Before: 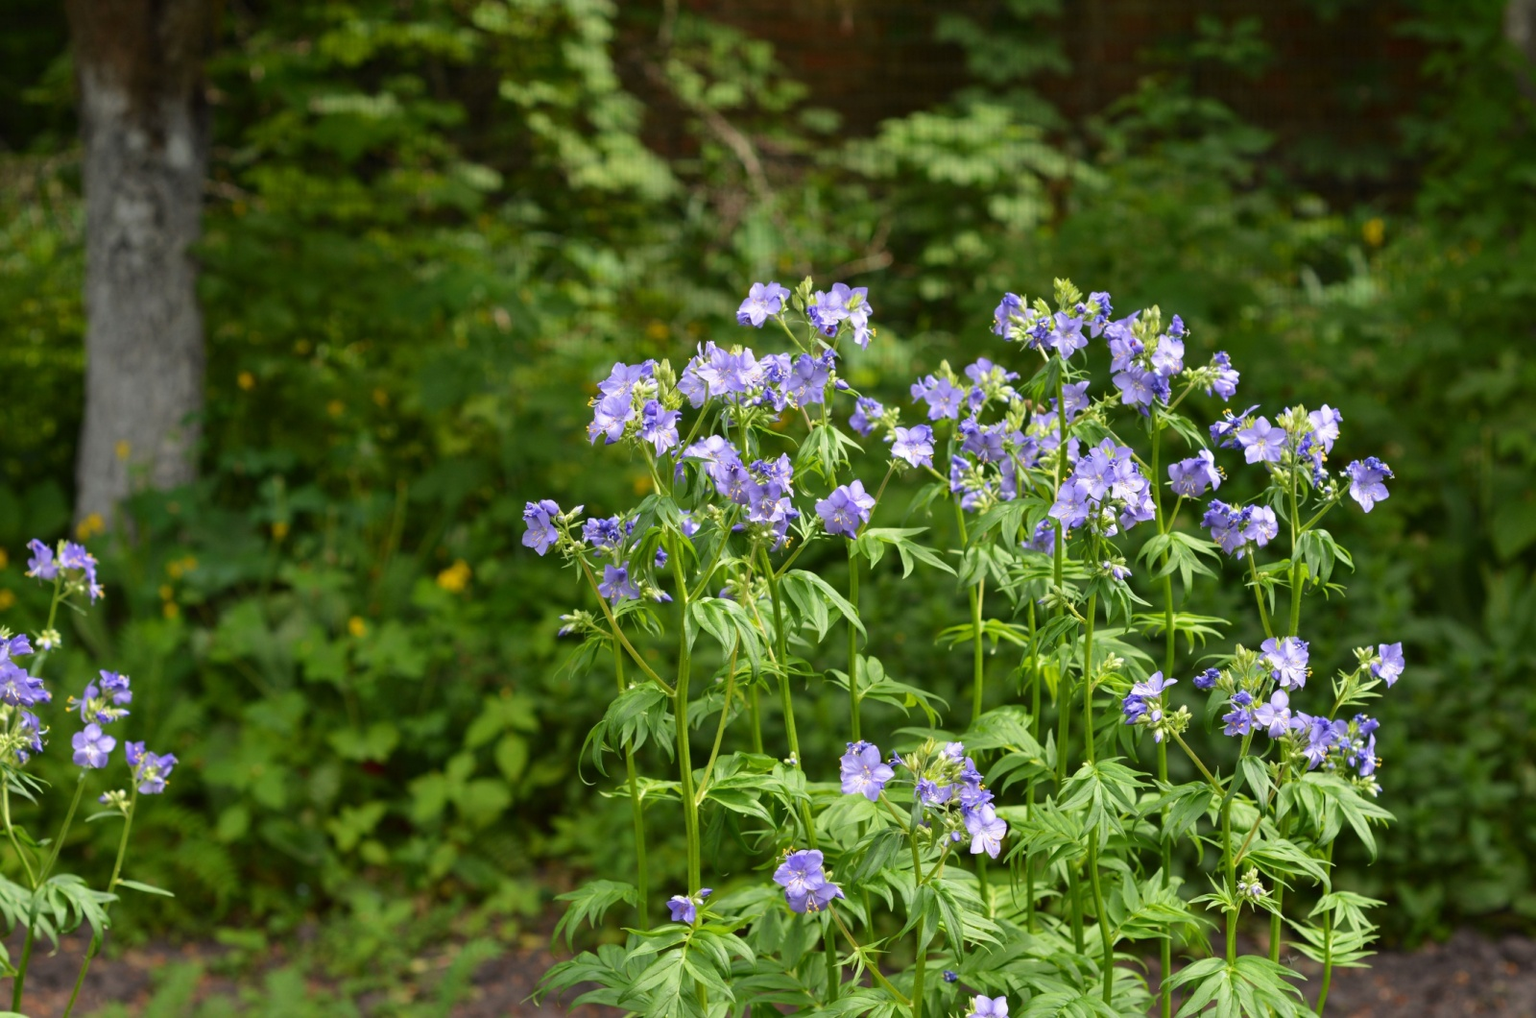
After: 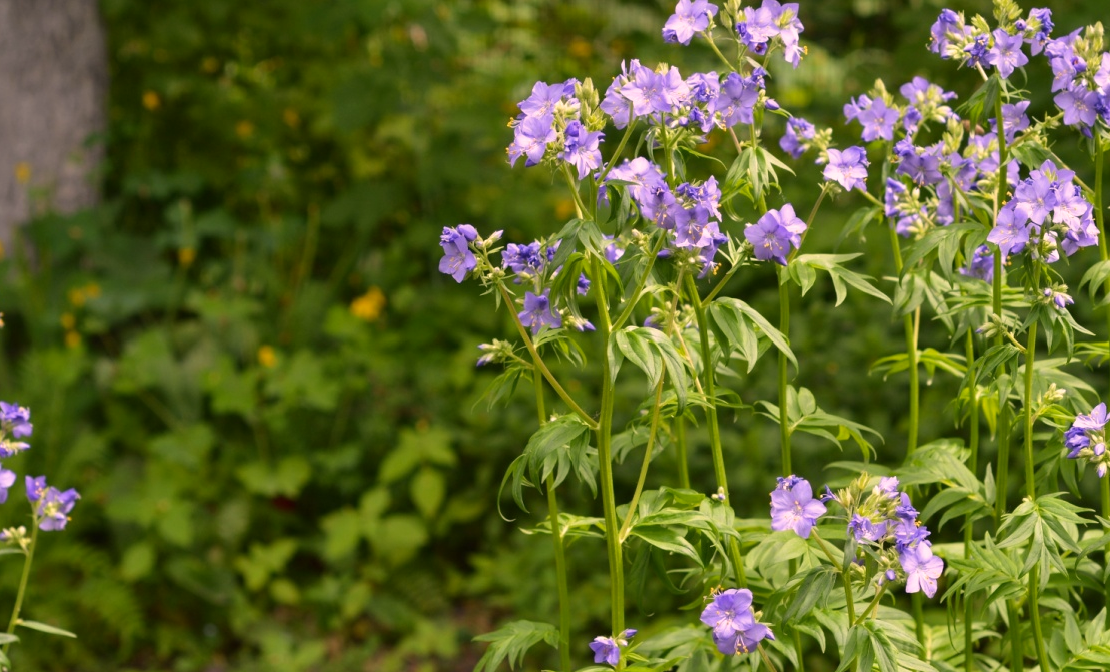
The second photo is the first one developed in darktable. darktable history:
color correction: highlights a* 14.55, highlights b* 4.75
crop: left 6.599%, top 27.958%, right 24%, bottom 8.565%
